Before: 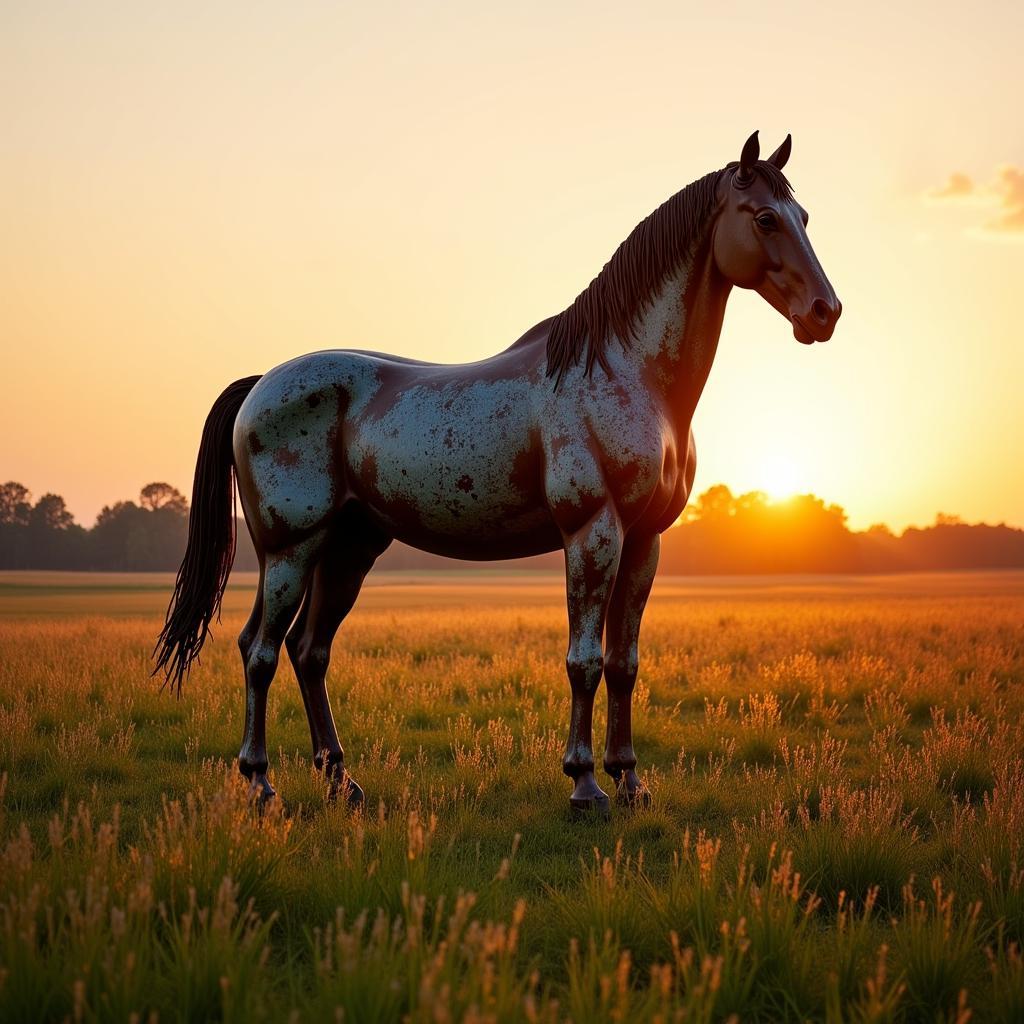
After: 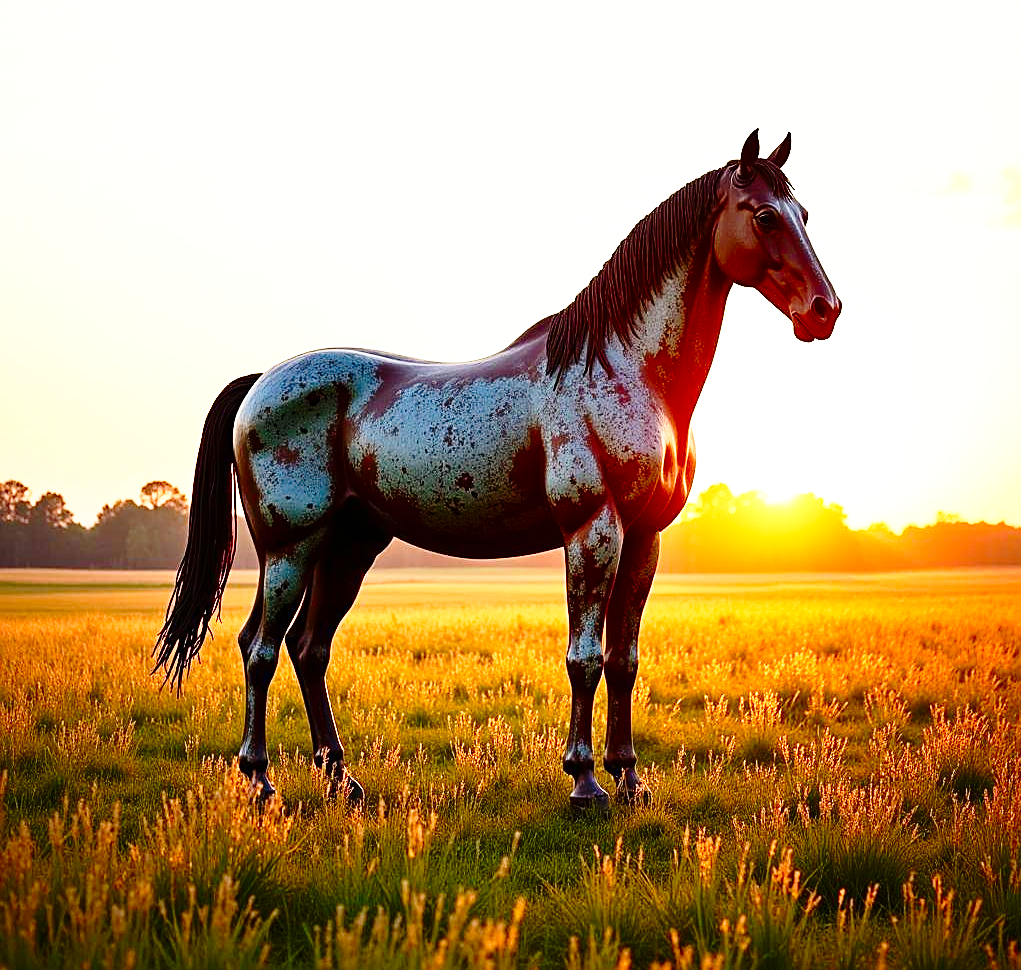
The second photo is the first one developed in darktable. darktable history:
exposure: black level correction 0, exposure 0.688 EV, compensate highlight preservation false
base curve: curves: ch0 [(0, 0) (0.028, 0.03) (0.105, 0.232) (0.387, 0.748) (0.754, 0.968) (1, 1)], preserve colors none
crop: top 0.265%, right 0.261%, bottom 5.004%
tone equalizer: edges refinement/feathering 500, mask exposure compensation -1.57 EV, preserve details no
tone curve: curves: ch0 [(0, 0) (0.8, 0.757) (1, 1)], color space Lab, independent channels, preserve colors none
sharpen: on, module defaults
contrast brightness saturation: contrast 0.151, brightness -0.015, saturation 0.096
